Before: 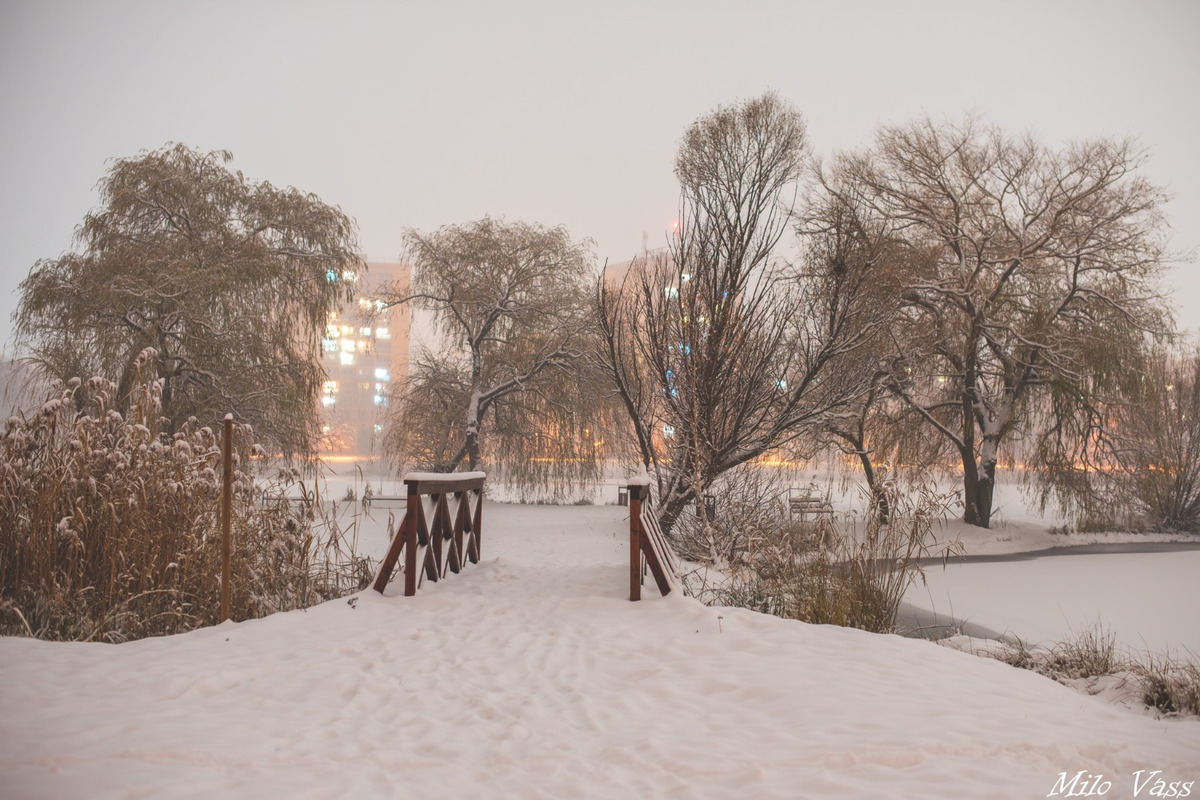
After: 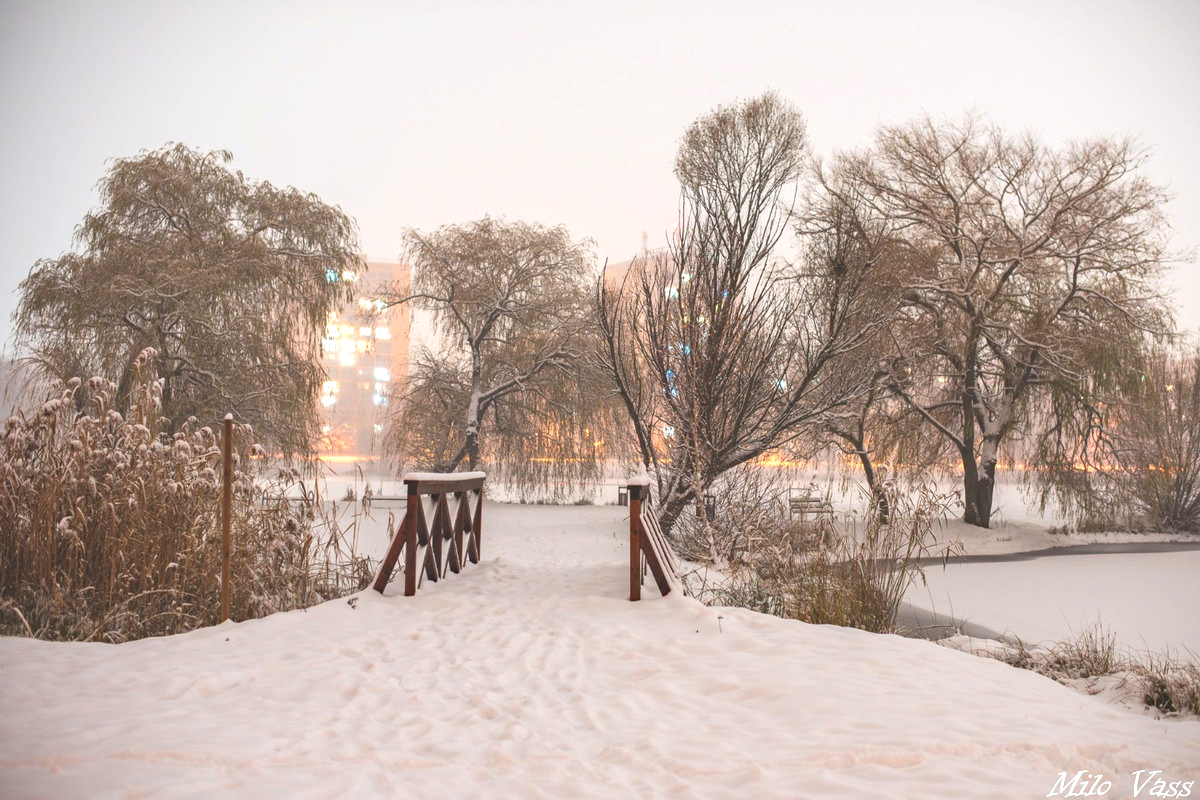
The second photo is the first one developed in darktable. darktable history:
exposure: exposure 0.512 EV, compensate exposure bias true, compensate highlight preservation false
haze removal: compatibility mode true, adaptive false
